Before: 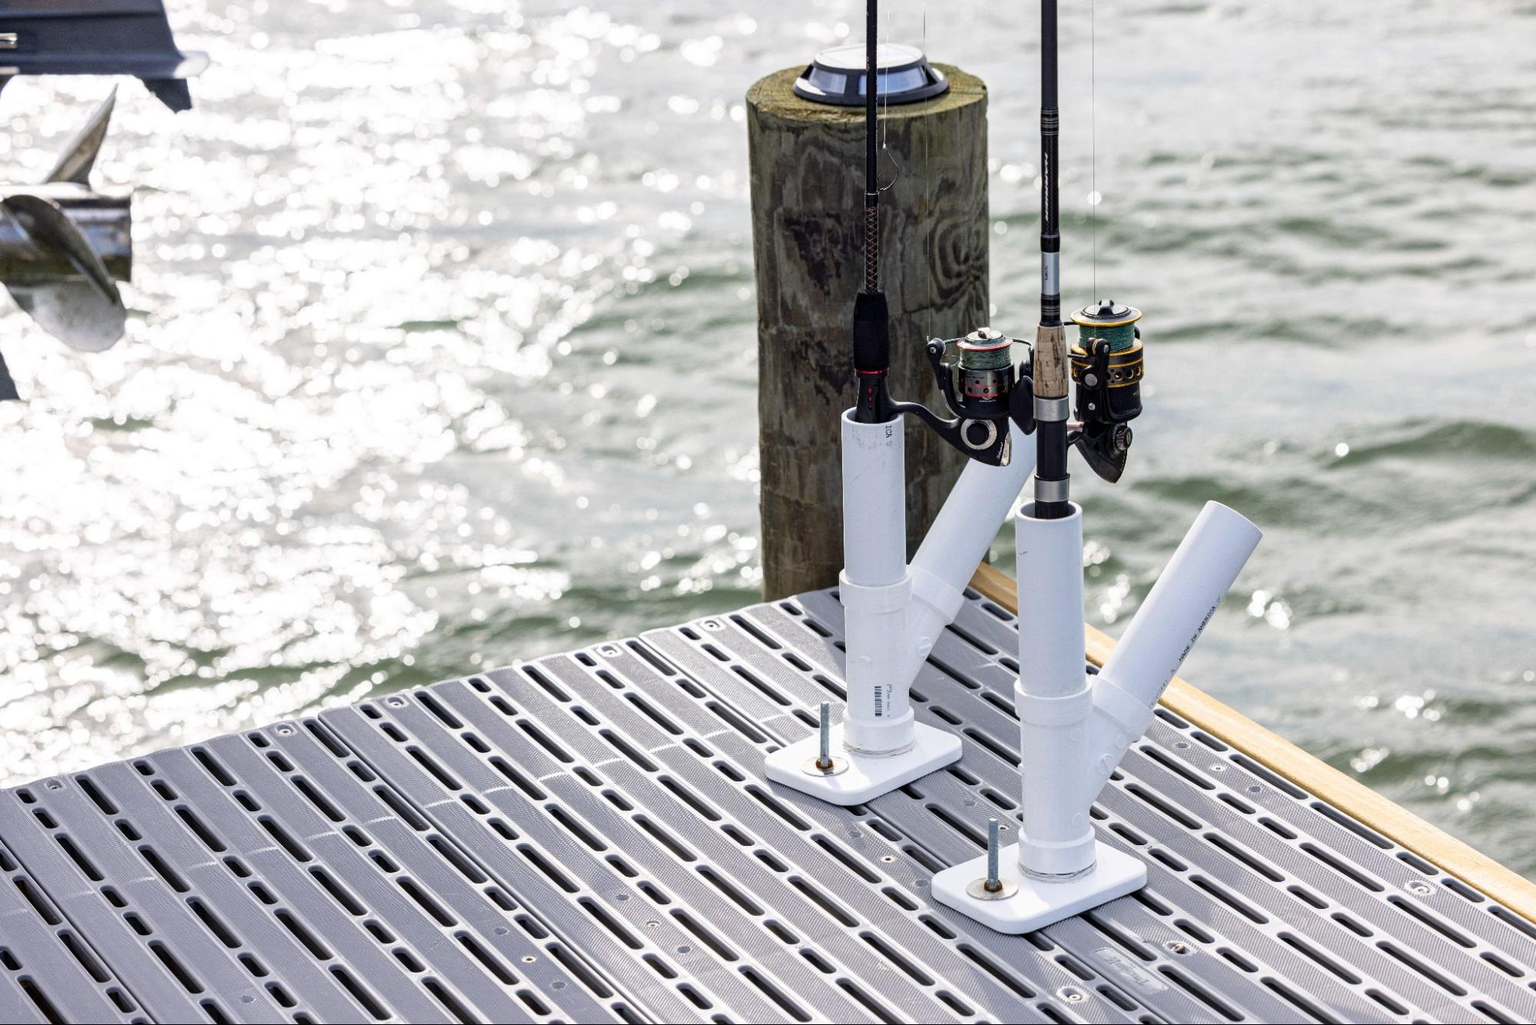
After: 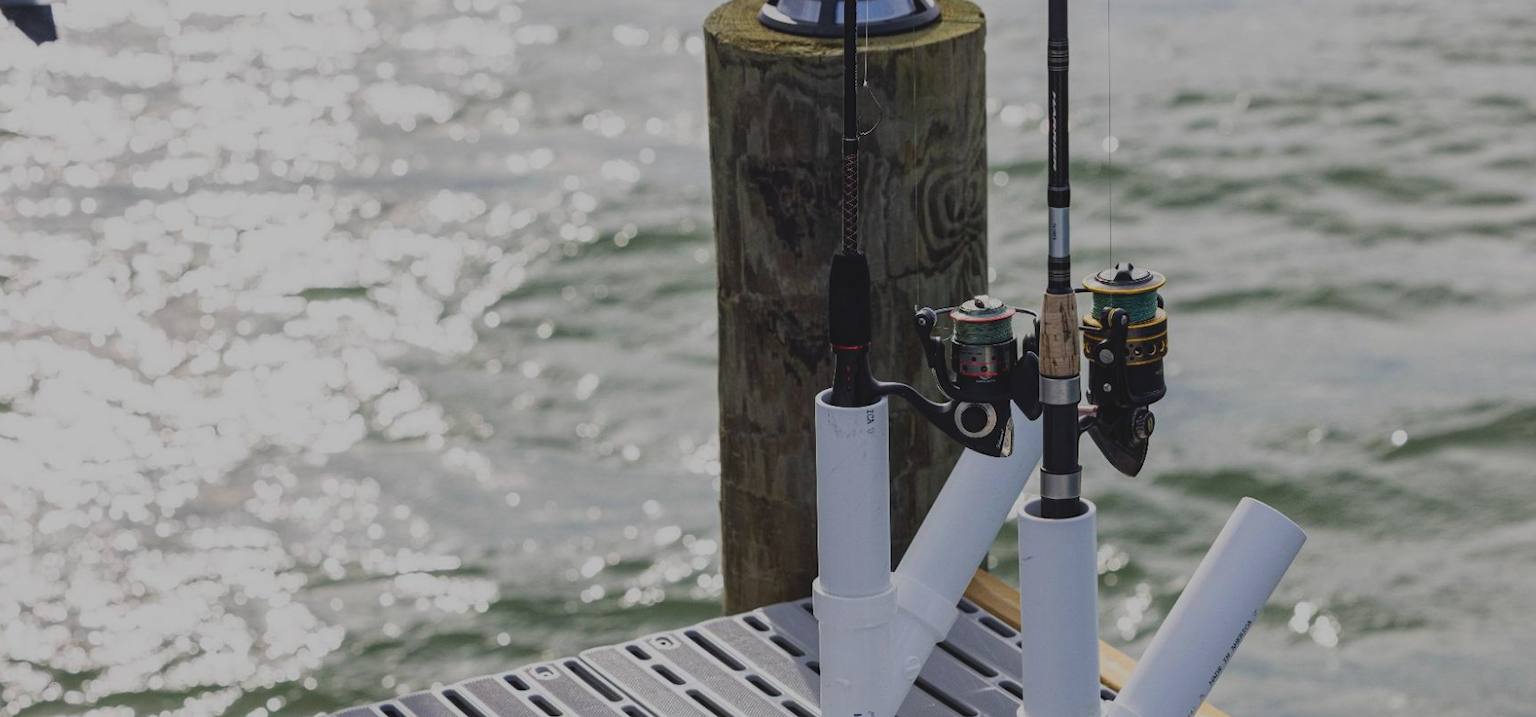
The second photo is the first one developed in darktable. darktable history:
exposure: black level correction -0.018, exposure -1.024 EV, compensate highlight preservation false
crop and rotate: left 9.34%, top 7.285%, right 4.934%, bottom 32.675%
velvia: on, module defaults
